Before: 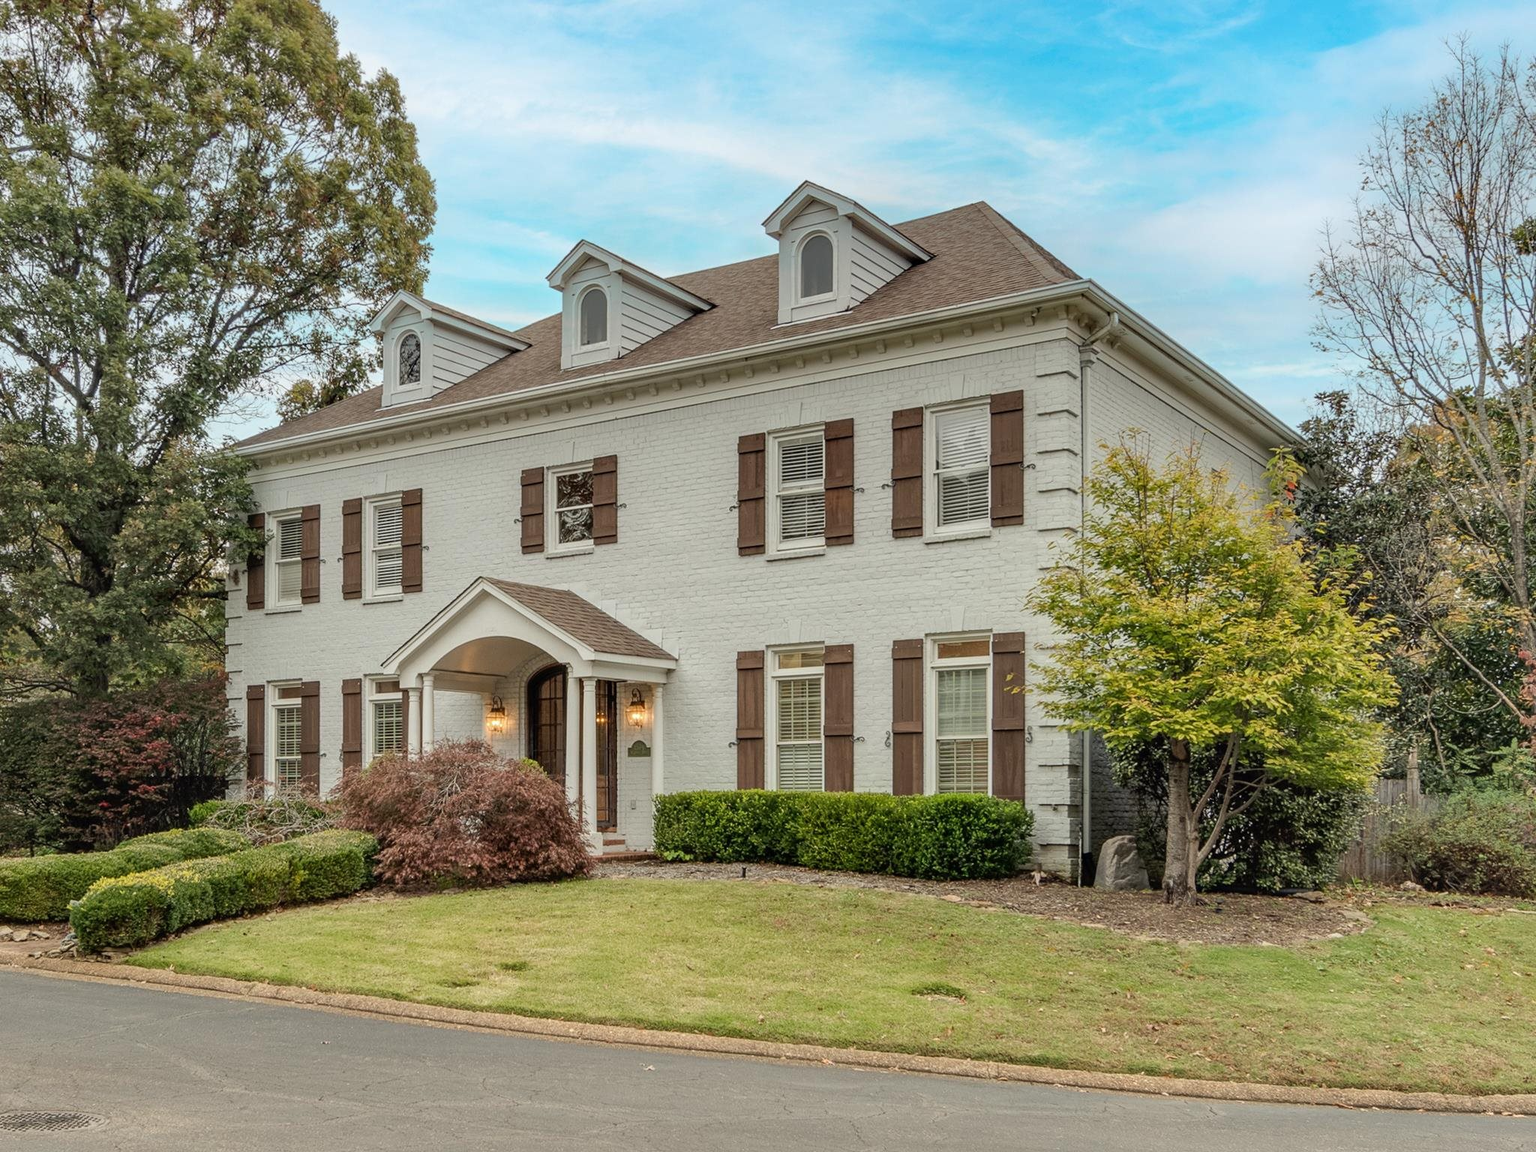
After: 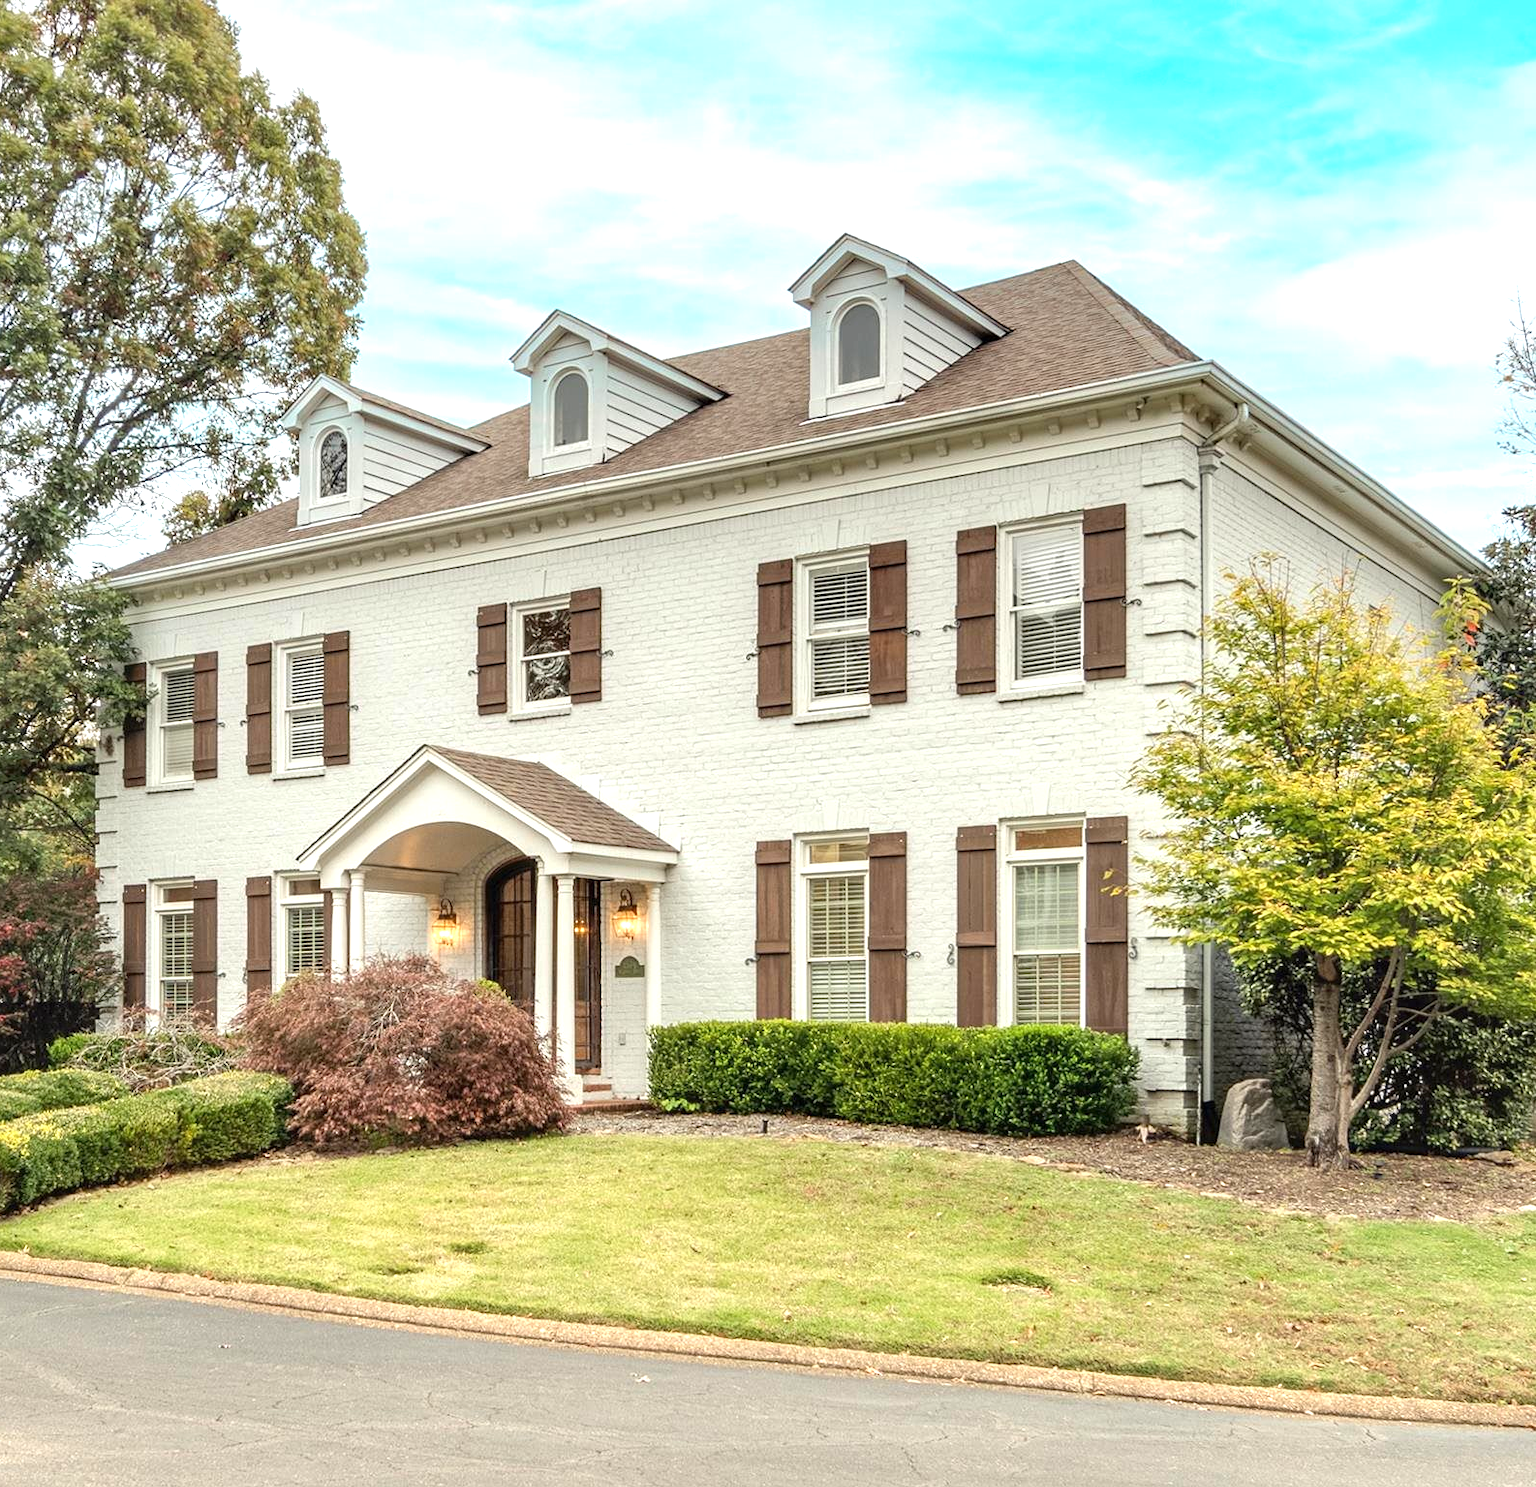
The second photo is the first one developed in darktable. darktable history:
exposure: exposure 0.943 EV, compensate highlight preservation false
crop: left 9.88%, right 12.664%
